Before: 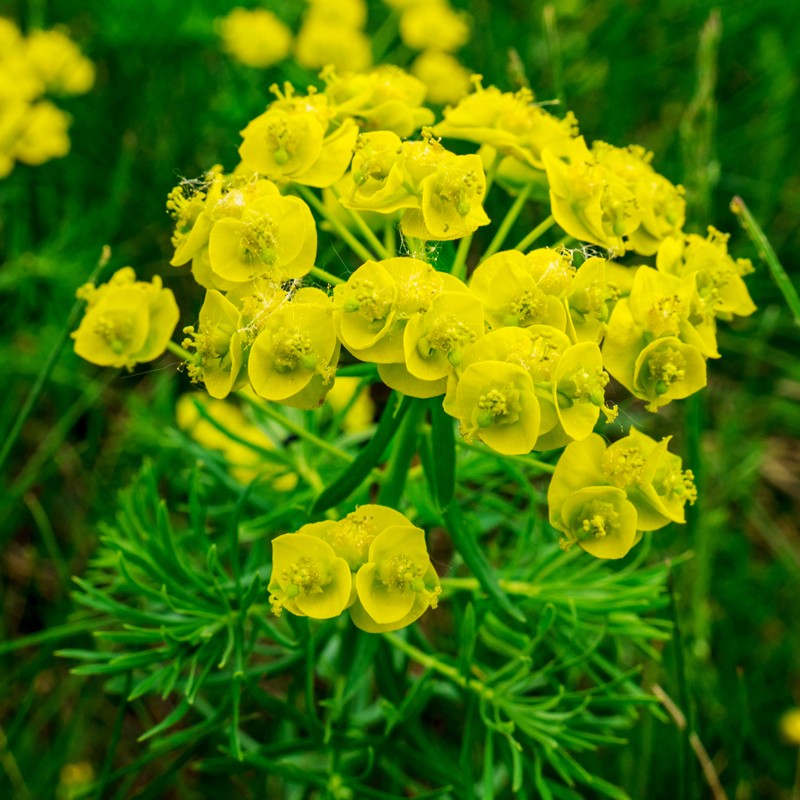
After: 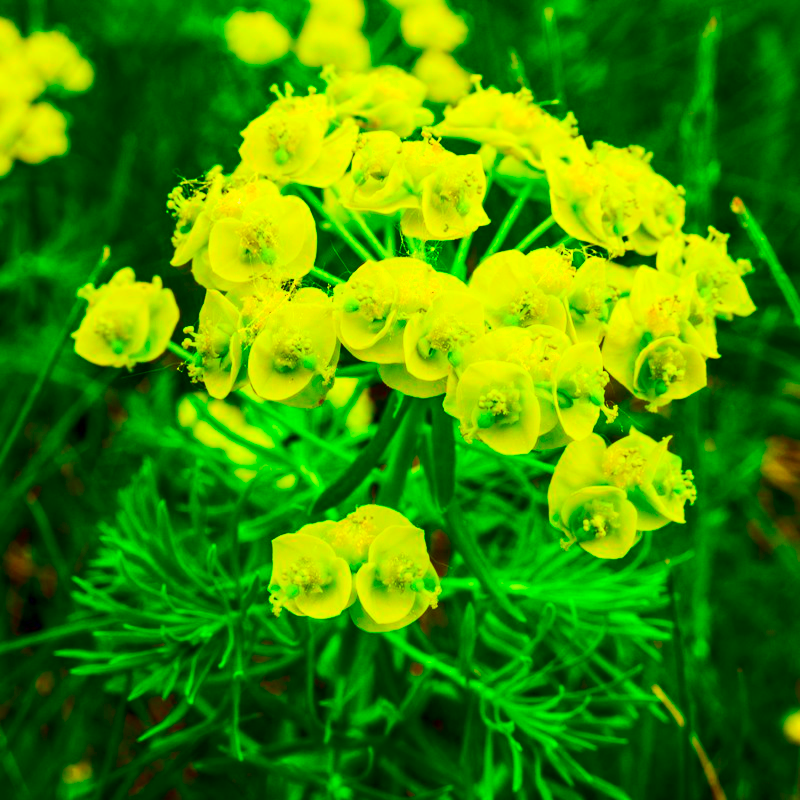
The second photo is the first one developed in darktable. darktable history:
color correction: saturation 3
contrast brightness saturation: contrast 0.24, brightness 0.09
